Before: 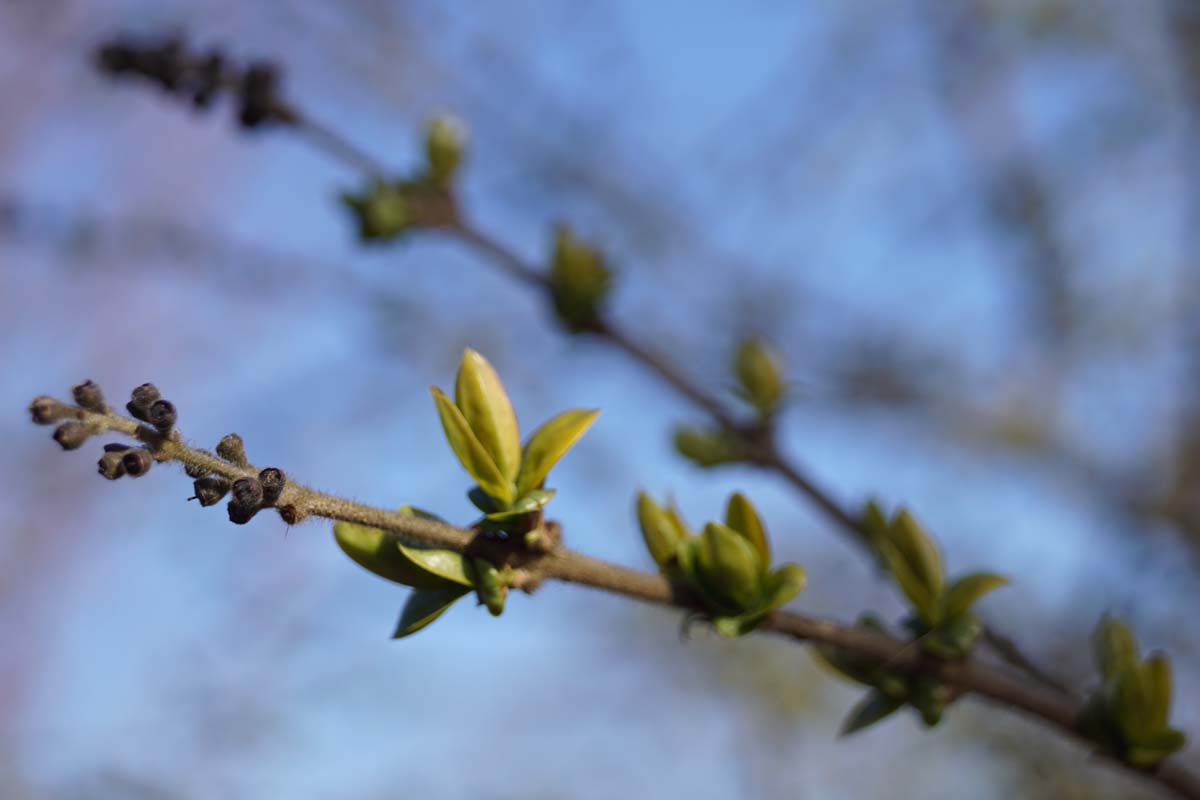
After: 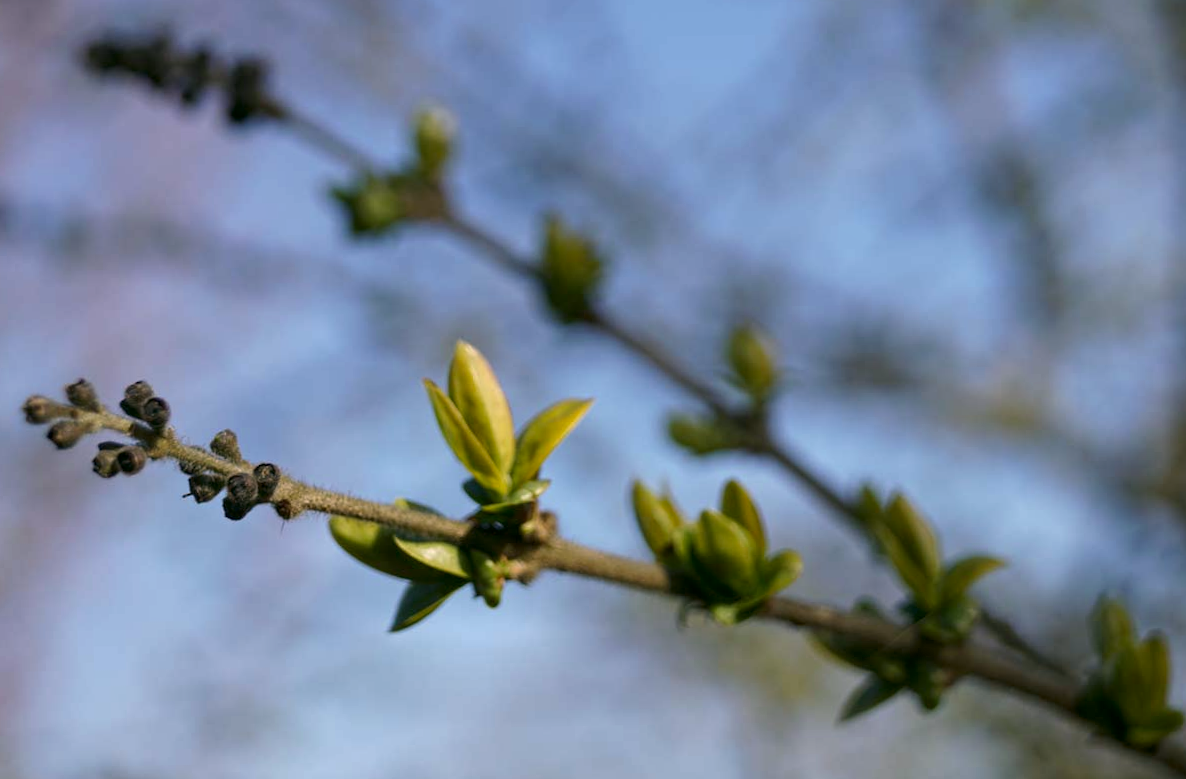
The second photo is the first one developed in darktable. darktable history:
local contrast: highlights 100%, shadows 100%, detail 120%, midtone range 0.2
rotate and perspective: rotation -1°, crop left 0.011, crop right 0.989, crop top 0.025, crop bottom 0.975
color correction: highlights a* 4.02, highlights b* 4.98, shadows a* -7.55, shadows b* 4.98
